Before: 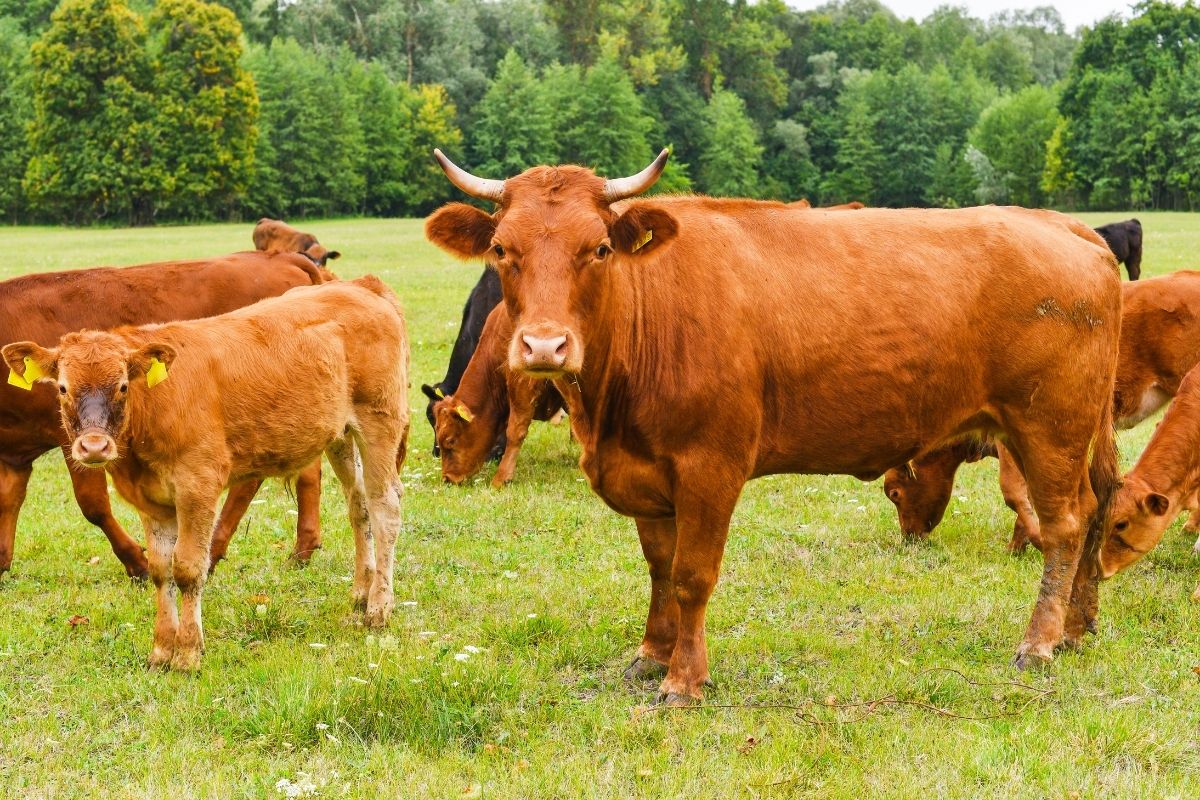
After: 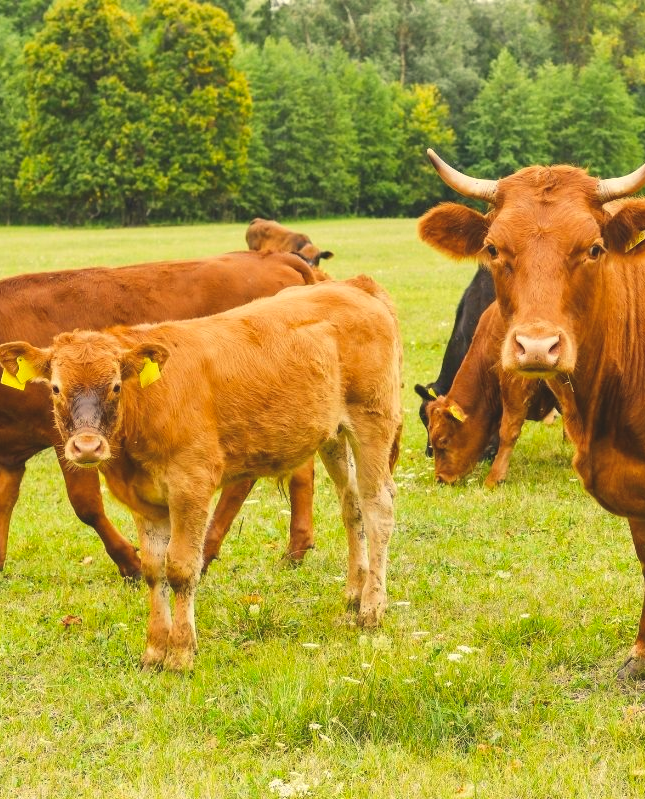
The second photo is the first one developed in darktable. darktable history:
color balance: lift [1.007, 1, 1, 1], gamma [1.097, 1, 1, 1]
color correction: highlights a* 1.39, highlights b* 17.83
crop: left 0.587%, right 45.588%, bottom 0.086%
